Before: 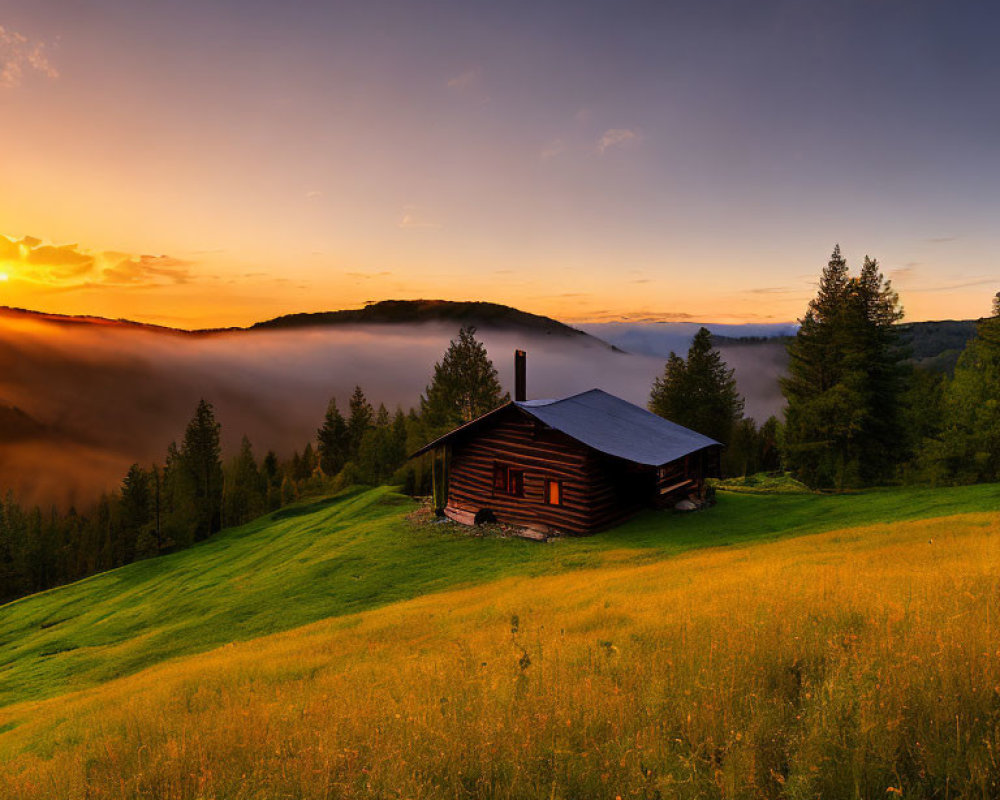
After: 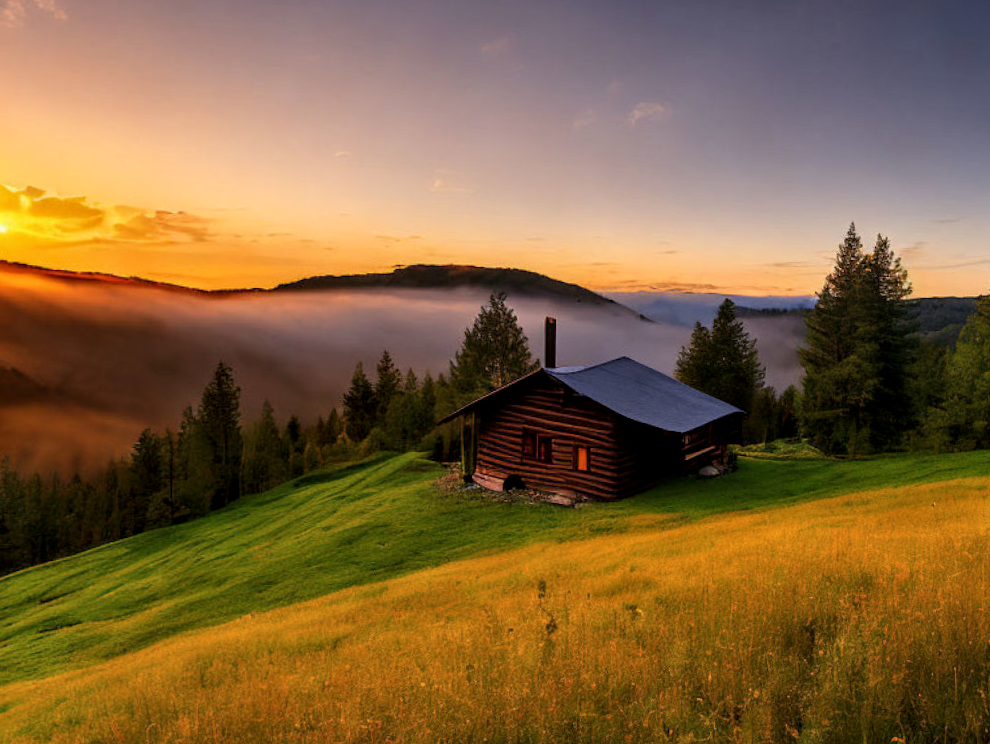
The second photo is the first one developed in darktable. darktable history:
rotate and perspective: rotation 0.679°, lens shift (horizontal) 0.136, crop left 0.009, crop right 0.991, crop top 0.078, crop bottom 0.95
local contrast: on, module defaults
